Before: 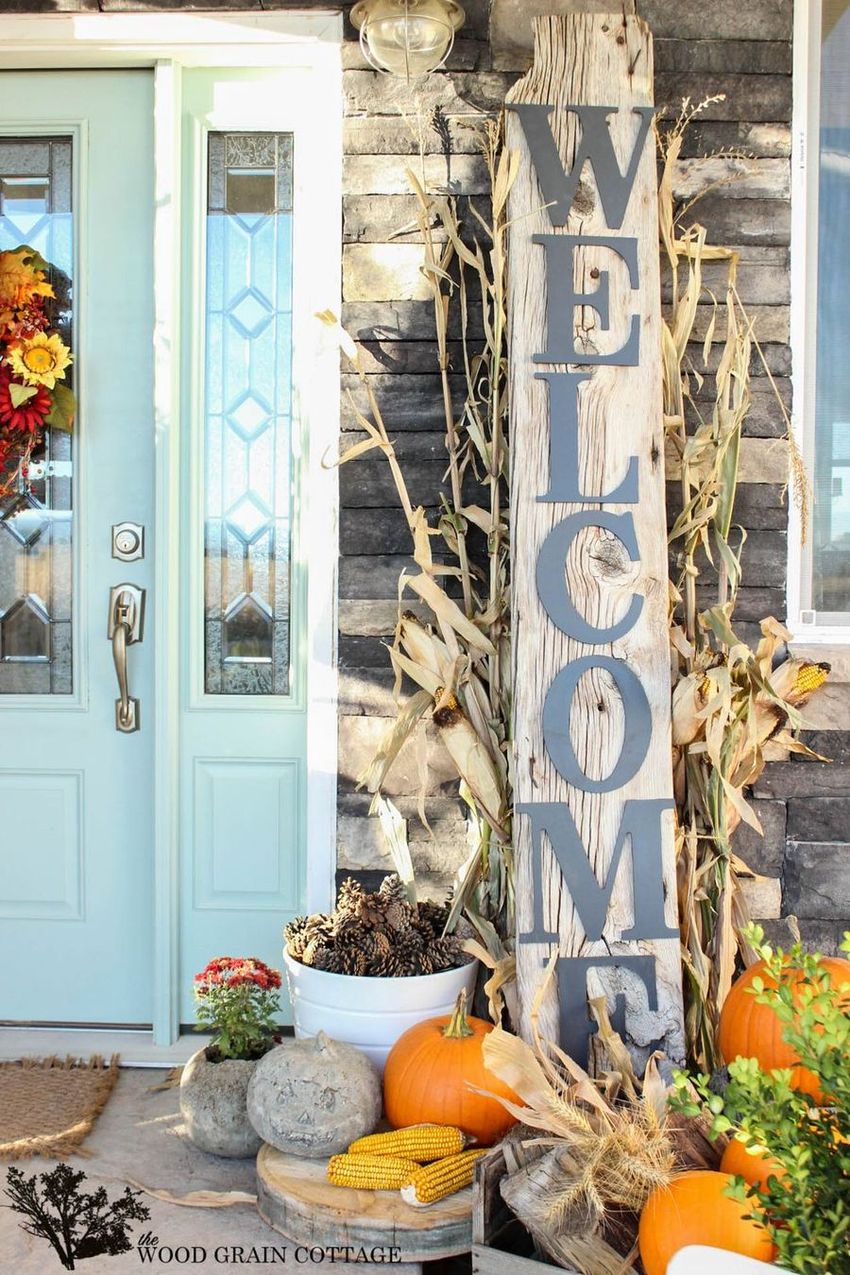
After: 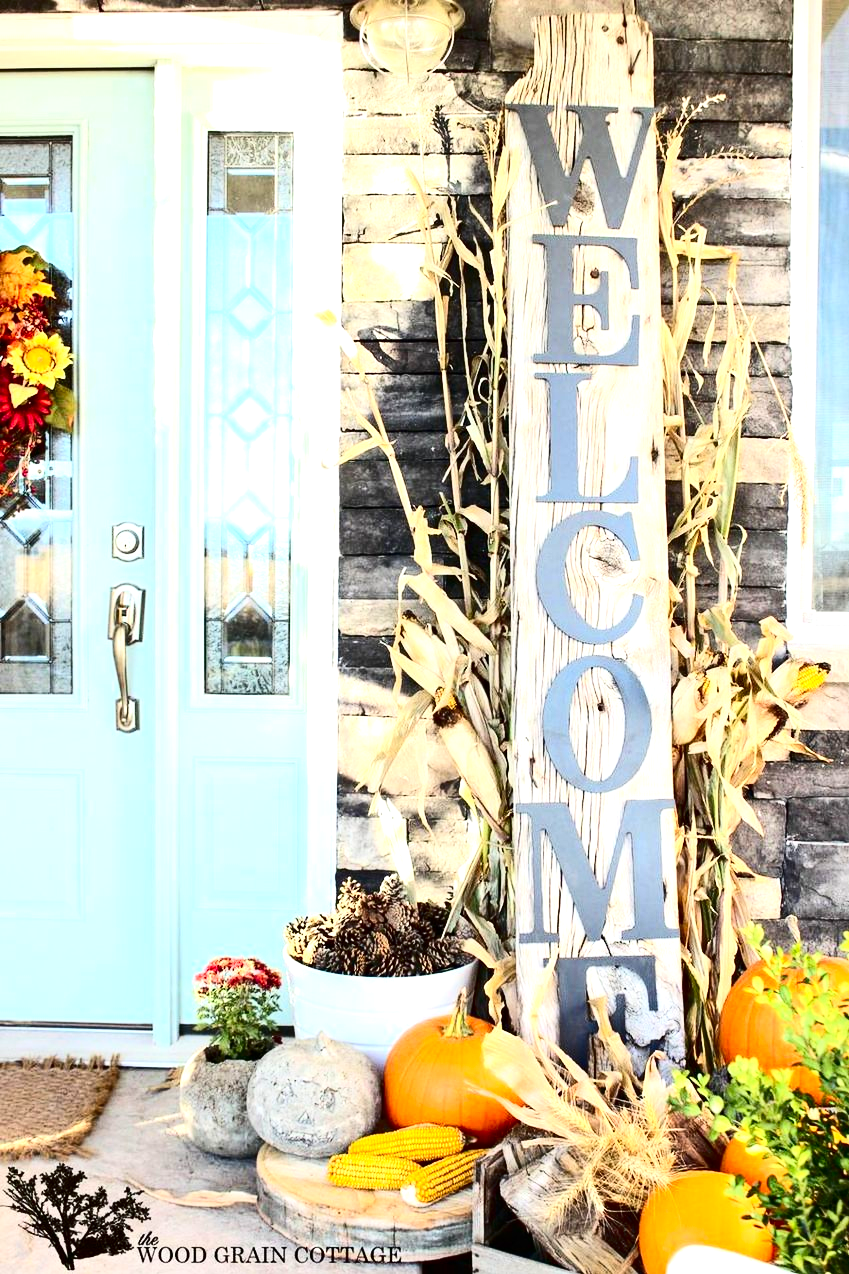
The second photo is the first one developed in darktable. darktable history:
exposure: black level correction 0, exposure 0.7 EV, compensate exposure bias true, compensate highlight preservation false
contrast brightness saturation: contrast 0.32, brightness -0.08, saturation 0.17
